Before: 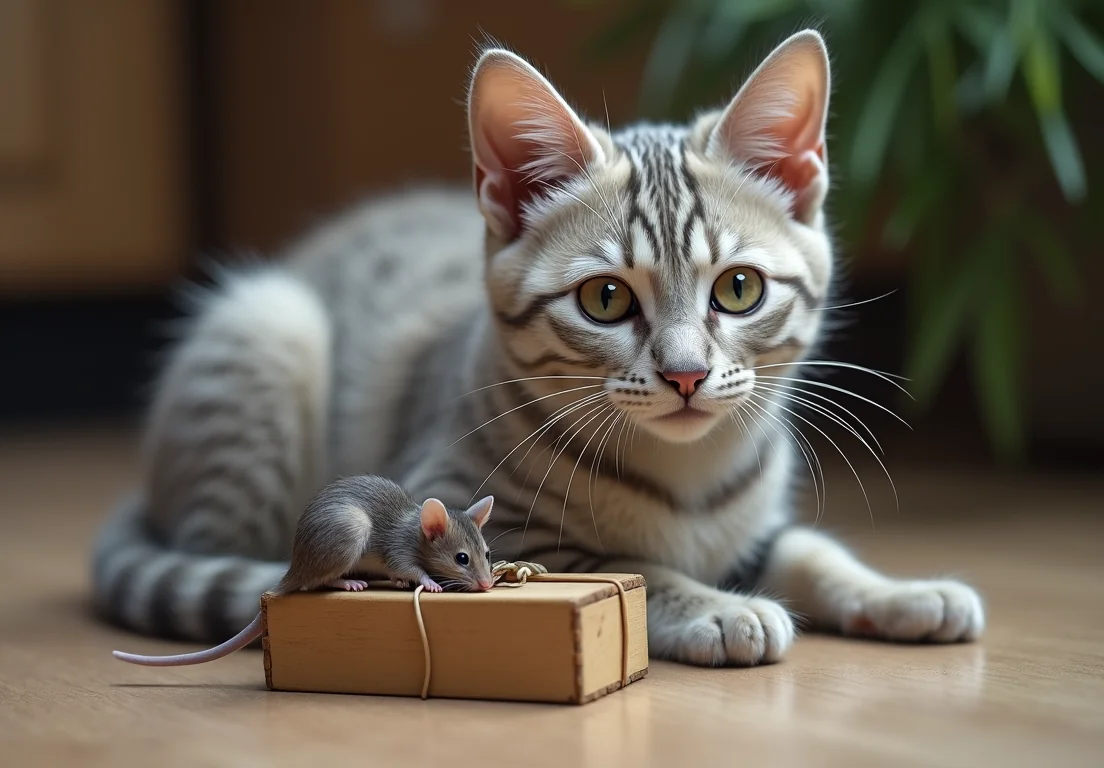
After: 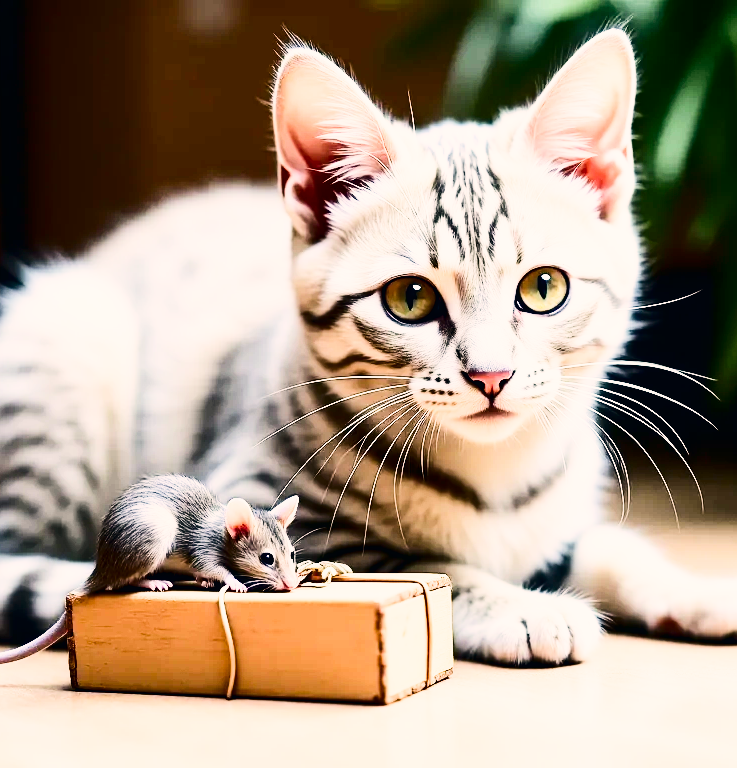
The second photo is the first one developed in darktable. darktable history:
exposure: black level correction 0, exposure 1.55 EV, compensate exposure bias true, compensate highlight preservation false
tone equalizer: -8 EV -0.75 EV, -7 EV -0.7 EV, -6 EV -0.6 EV, -5 EV -0.4 EV, -3 EV 0.4 EV, -2 EV 0.6 EV, -1 EV 0.7 EV, +0 EV 0.75 EV, edges refinement/feathering 500, mask exposure compensation -1.57 EV, preserve details no
sigmoid: contrast 1.54, target black 0
contrast brightness saturation: contrast 0.32, brightness -0.08, saturation 0.17
crop and rotate: left 17.732%, right 15.423%
color correction: highlights a* 5.38, highlights b* 5.3, shadows a* -4.26, shadows b* -5.11
